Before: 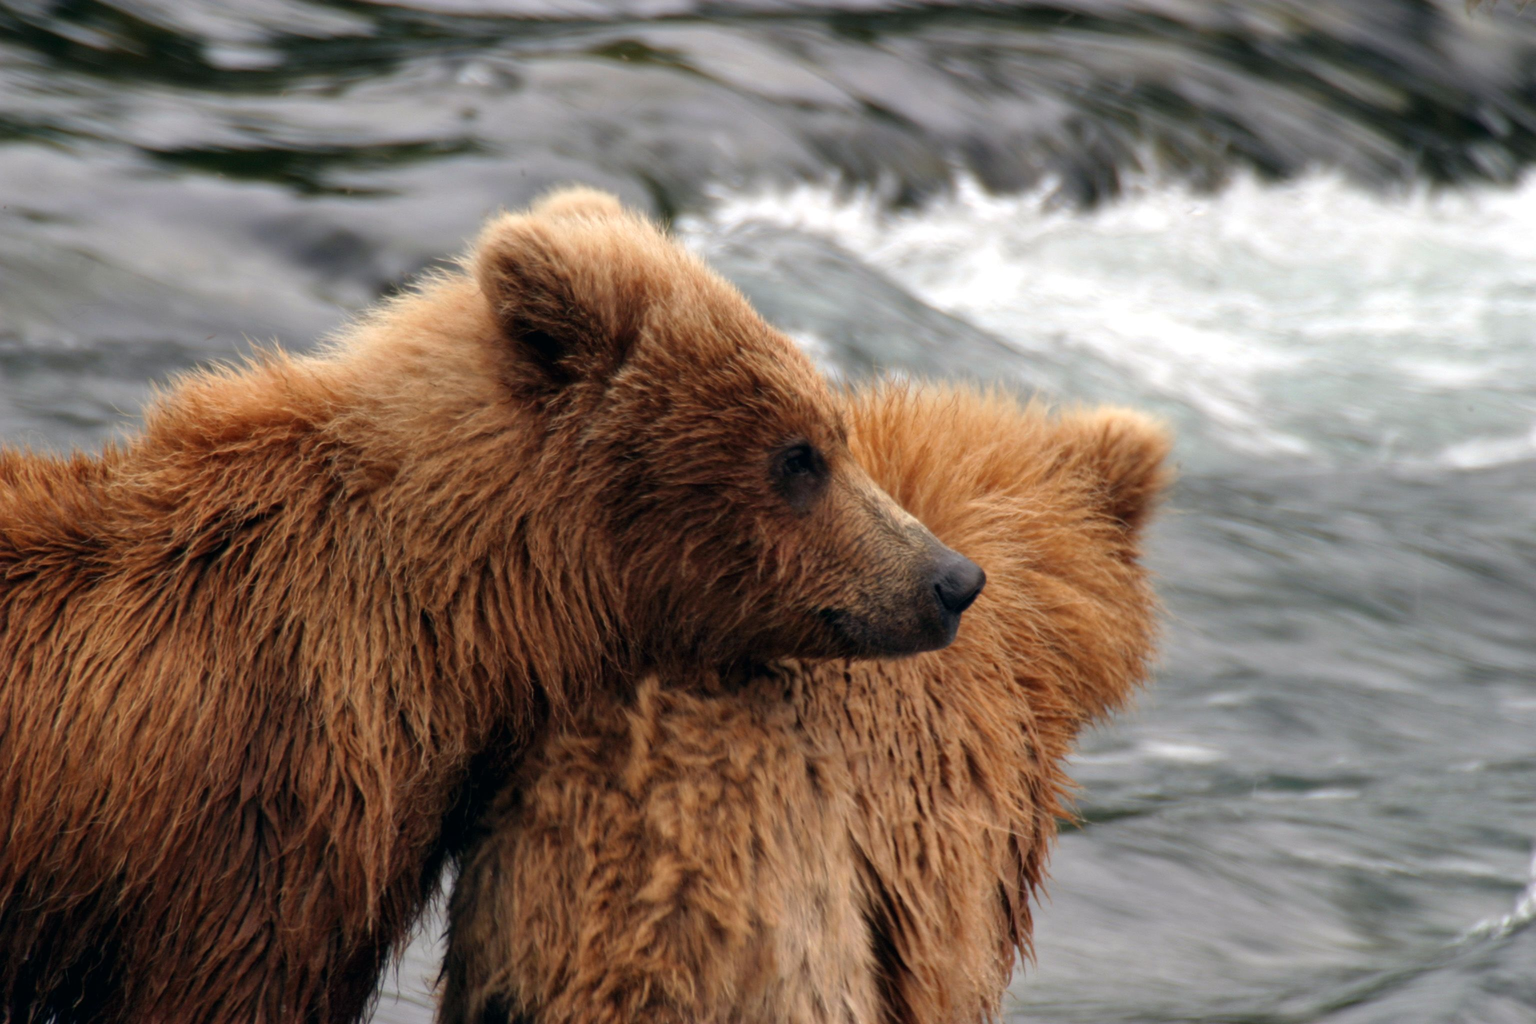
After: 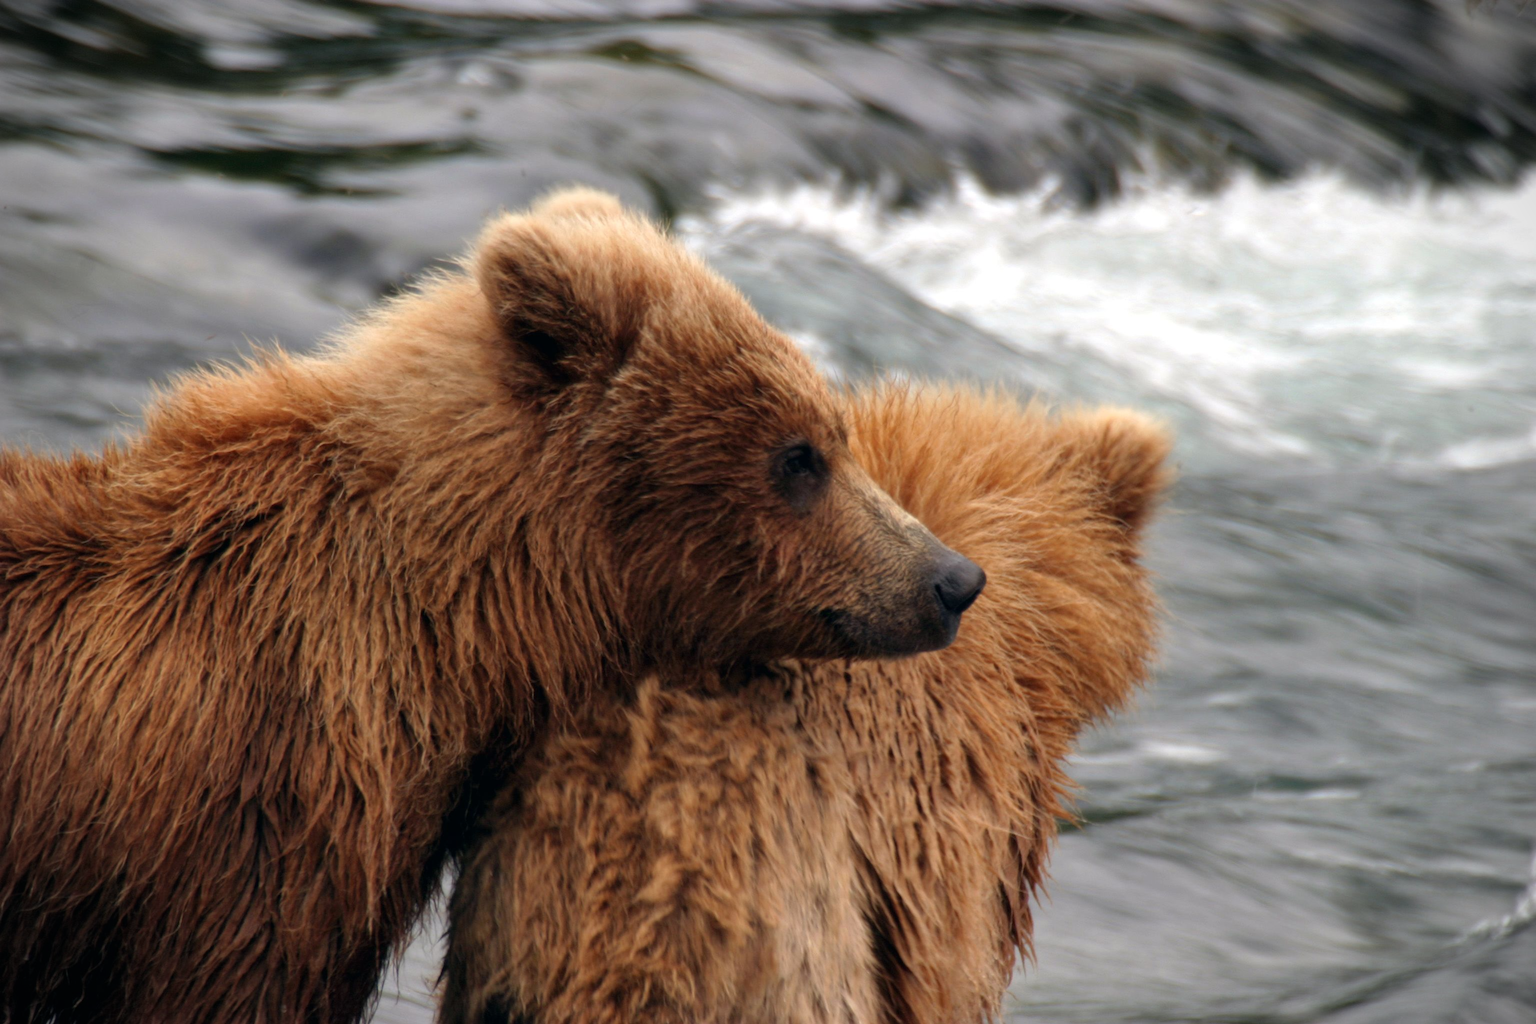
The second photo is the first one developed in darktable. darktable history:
vignetting: fall-off start 88.64%, fall-off radius 43.35%, width/height ratio 1.154
